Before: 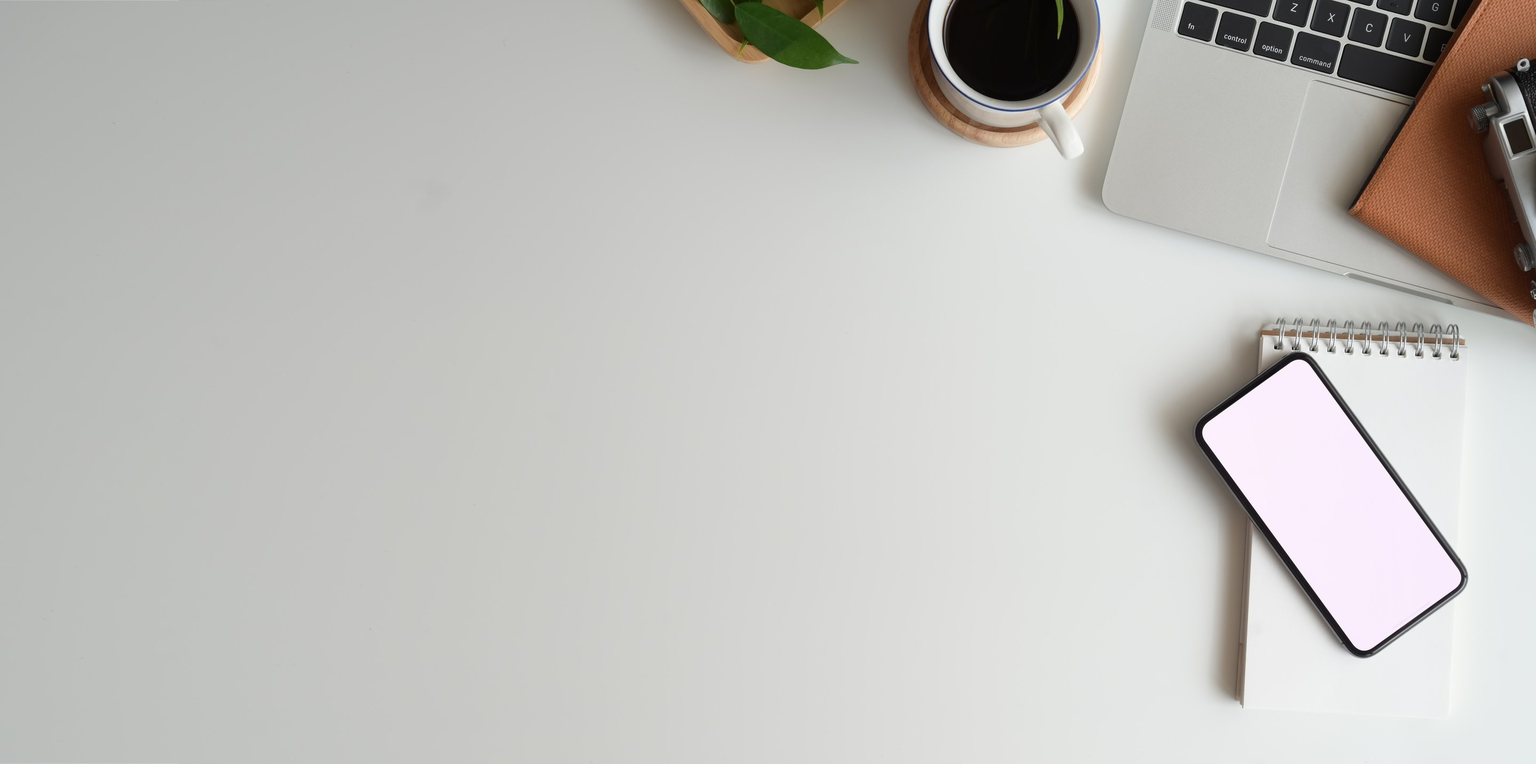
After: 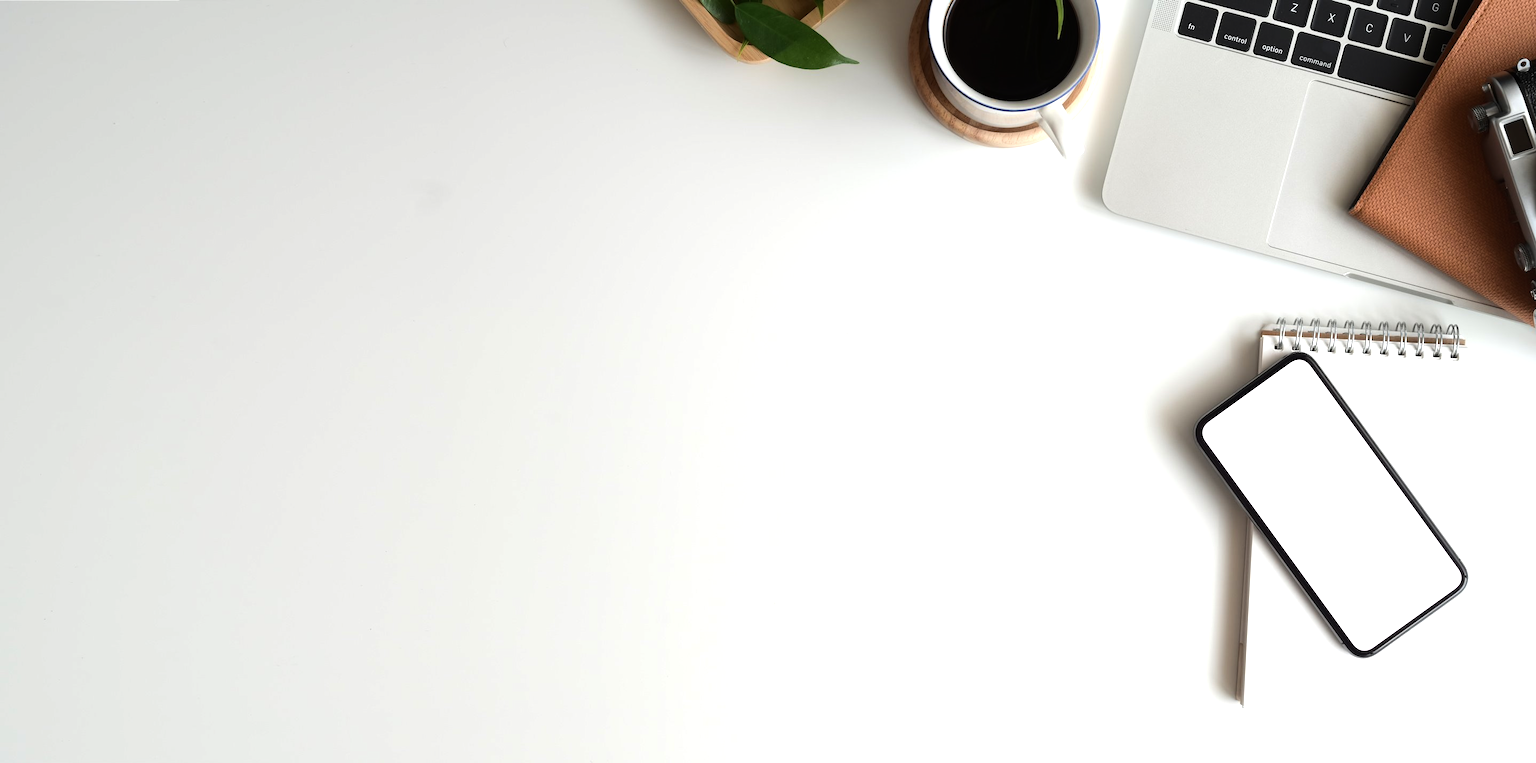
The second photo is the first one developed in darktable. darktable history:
tone equalizer: -8 EV -0.713 EV, -7 EV -0.688 EV, -6 EV -0.609 EV, -5 EV -0.367 EV, -3 EV 0.374 EV, -2 EV 0.6 EV, -1 EV 0.692 EV, +0 EV 0.754 EV, edges refinement/feathering 500, mask exposure compensation -1.57 EV, preserve details no
